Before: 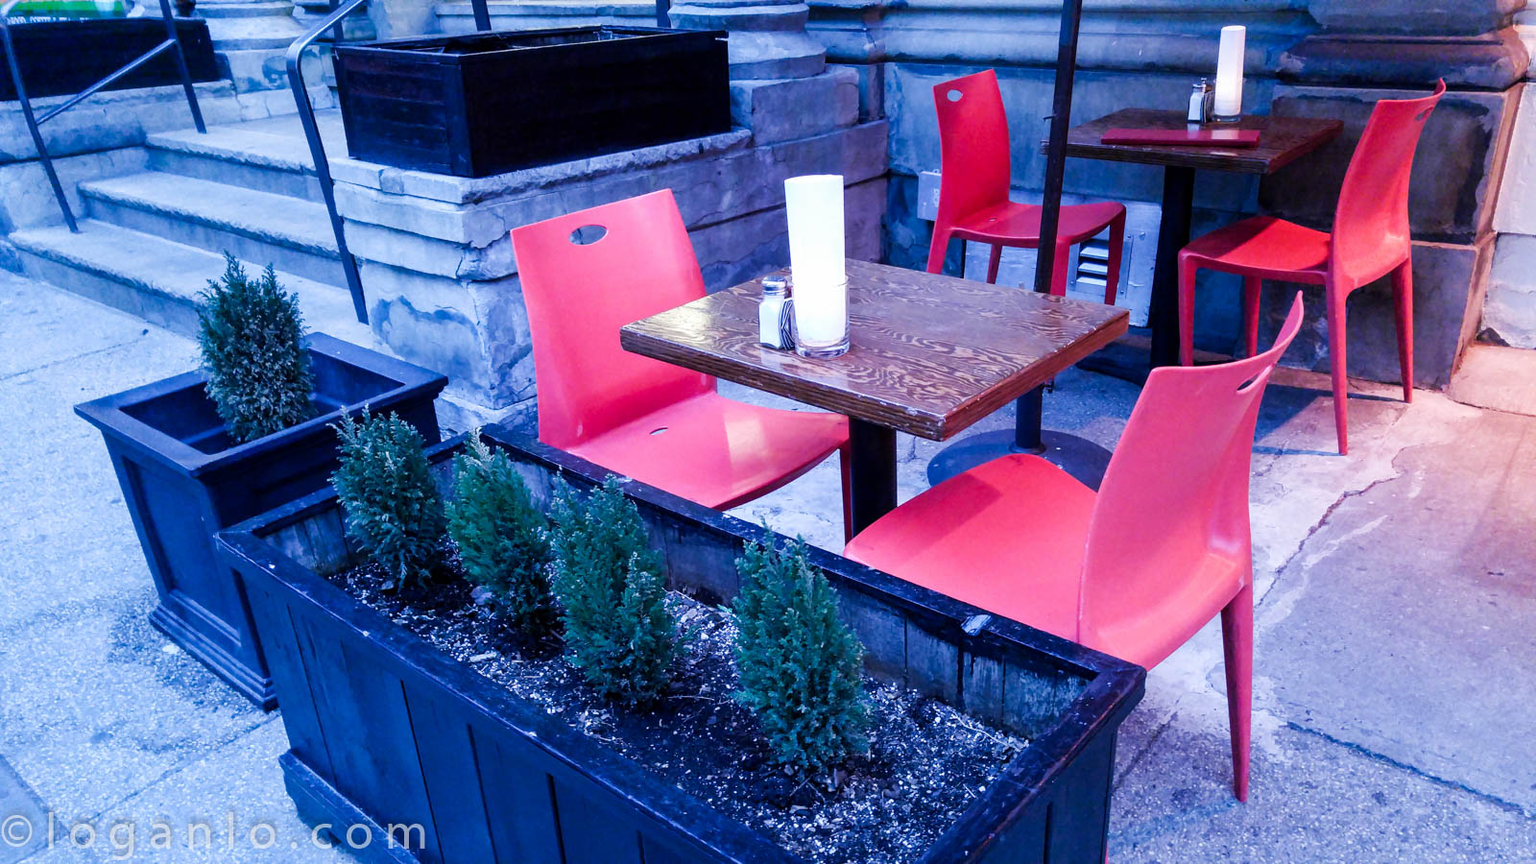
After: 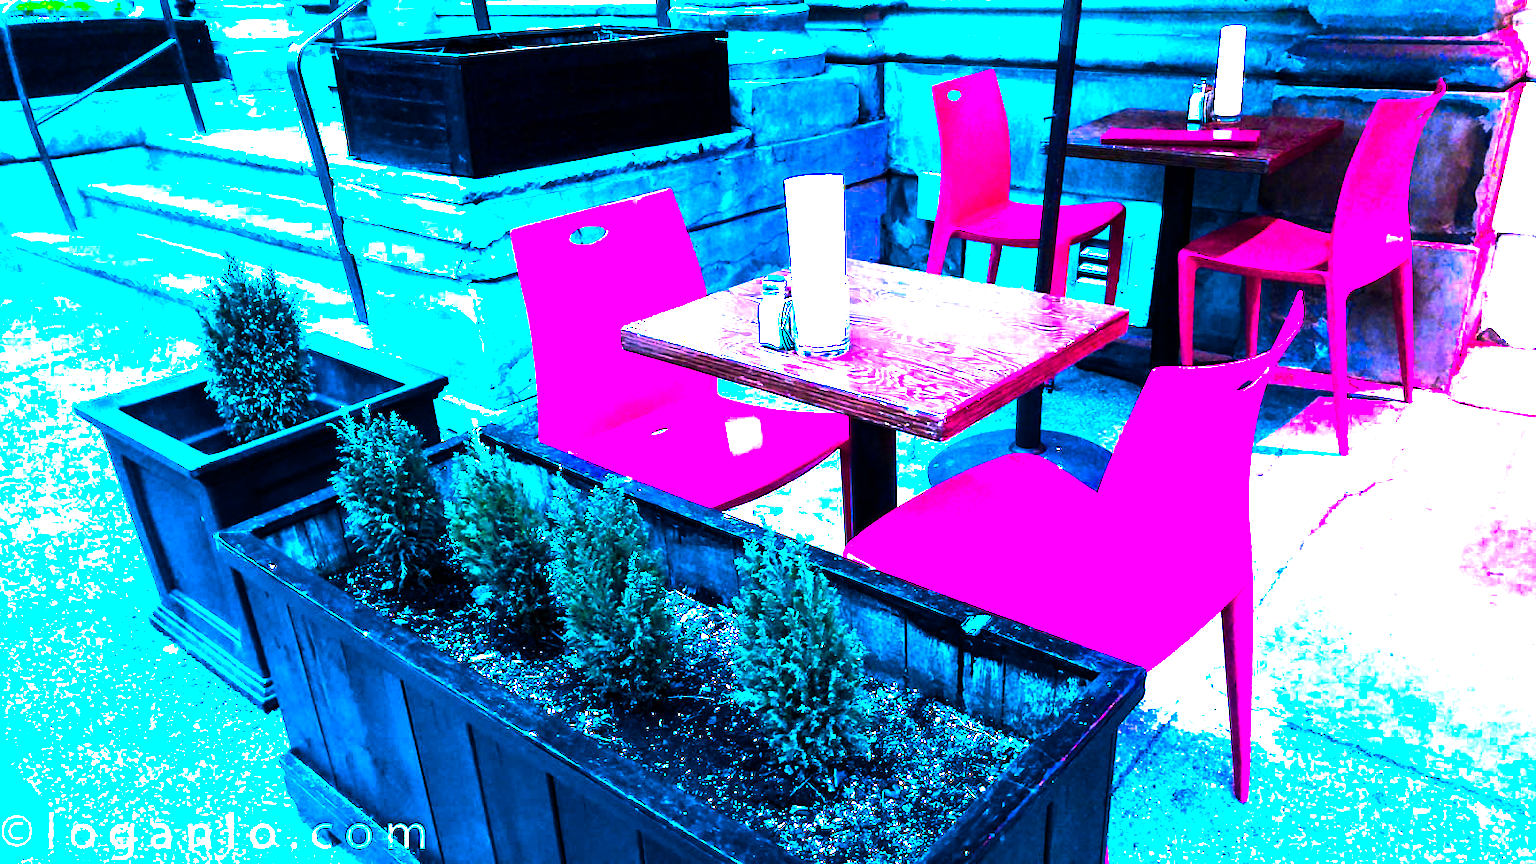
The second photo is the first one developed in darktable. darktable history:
white balance: red 1.045, blue 0.932
exposure: black level correction 0, exposure 0.7 EV, compensate exposure bias true, compensate highlight preservation false
tone equalizer: -8 EV -0.75 EV, -7 EV -0.7 EV, -6 EV -0.6 EV, -5 EV -0.4 EV, -3 EV 0.4 EV, -2 EV 0.6 EV, -1 EV 0.7 EV, +0 EV 0.75 EV, edges refinement/feathering 500, mask exposure compensation -1.57 EV, preserve details no
color balance rgb: linear chroma grading › highlights 100%, linear chroma grading › global chroma 23.41%, perceptual saturation grading › global saturation 35.38%, hue shift -10.68°, perceptual brilliance grading › highlights 47.25%, perceptual brilliance grading › mid-tones 22.2%, perceptual brilliance grading › shadows -5.93%
